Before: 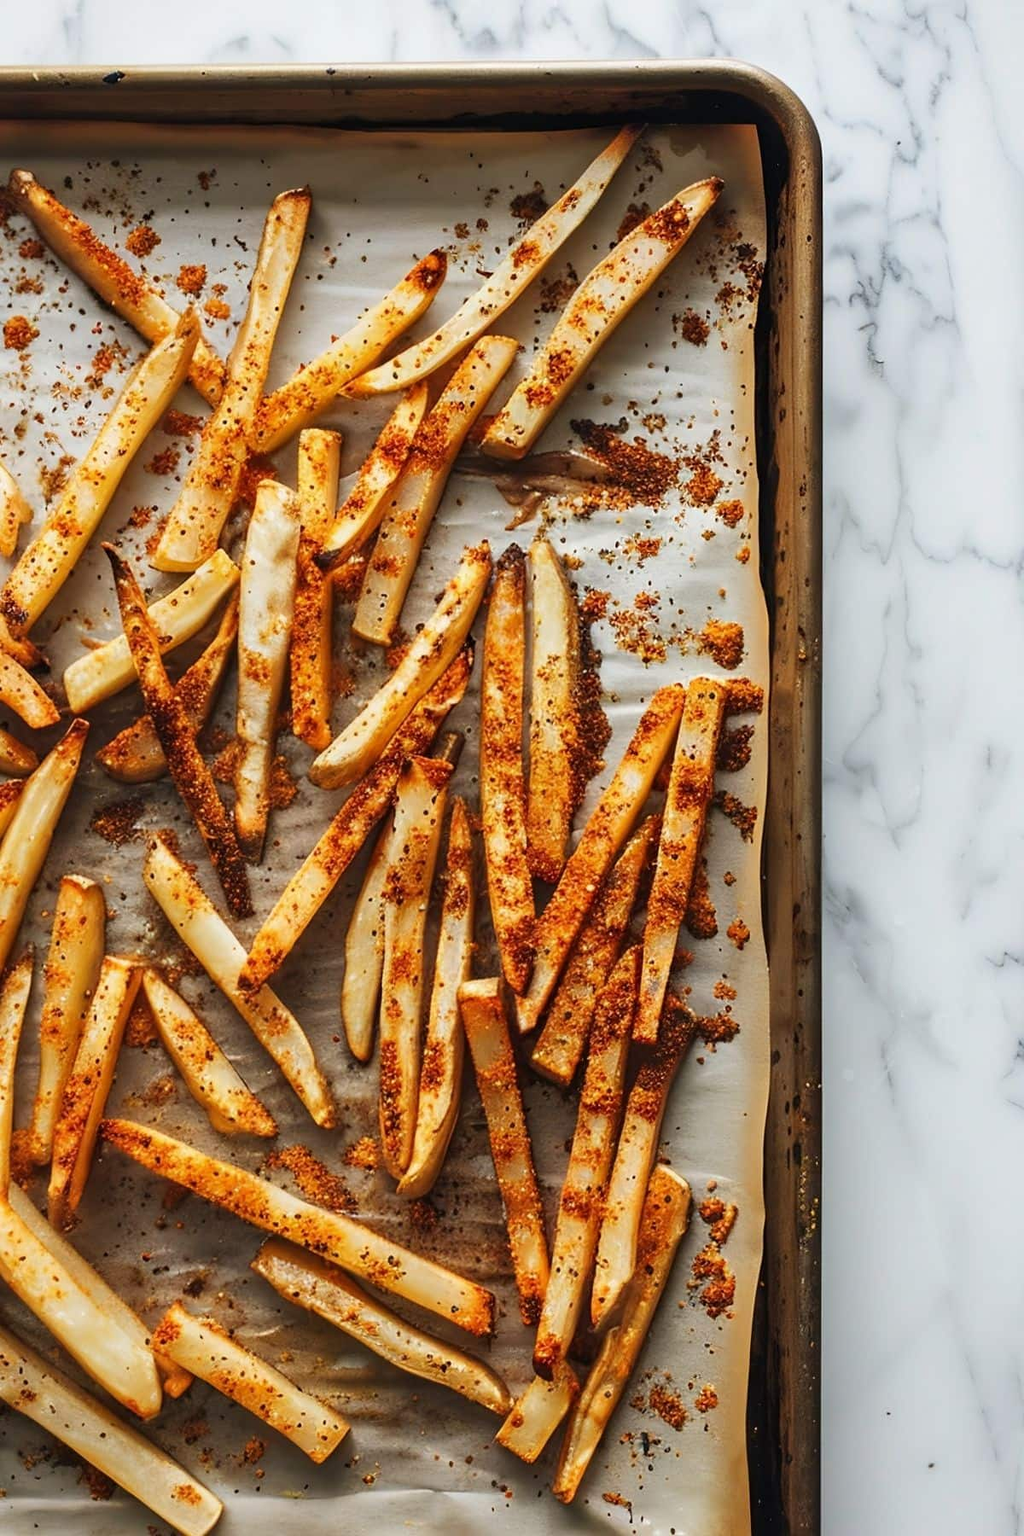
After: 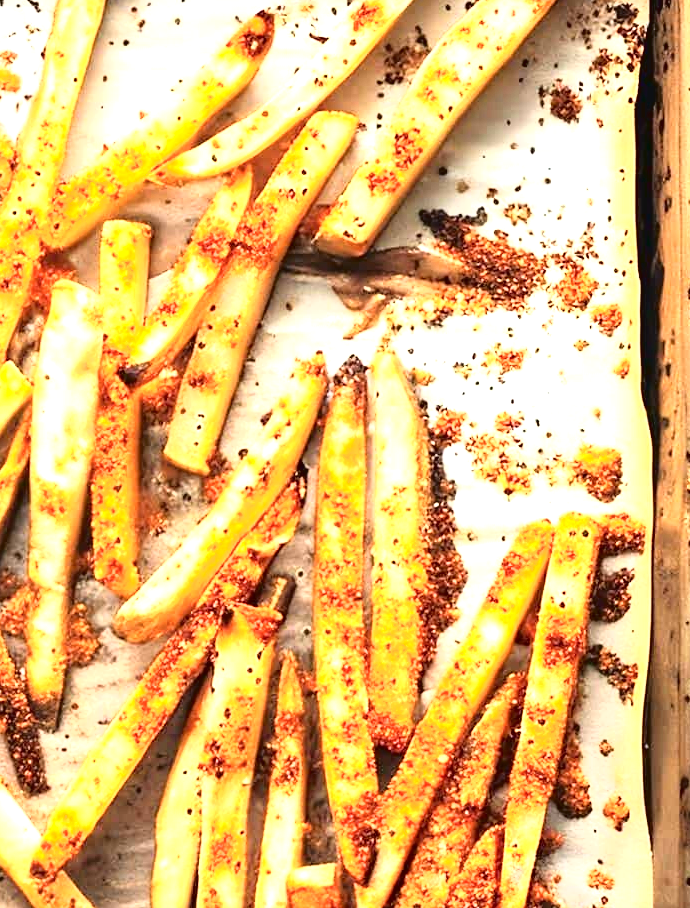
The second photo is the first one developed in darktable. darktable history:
tone curve: curves: ch0 [(0, 0) (0.003, 0.033) (0.011, 0.033) (0.025, 0.036) (0.044, 0.039) (0.069, 0.04) (0.1, 0.043) (0.136, 0.052) (0.177, 0.085) (0.224, 0.14) (0.277, 0.225) (0.335, 0.333) (0.399, 0.419) (0.468, 0.51) (0.543, 0.603) (0.623, 0.713) (0.709, 0.808) (0.801, 0.901) (0.898, 0.98) (1, 1)], color space Lab, independent channels, preserve colors none
crop: left 20.811%, top 15.72%, right 21.627%, bottom 33.82%
exposure: black level correction 0, exposure 1.739 EV, compensate highlight preservation false
